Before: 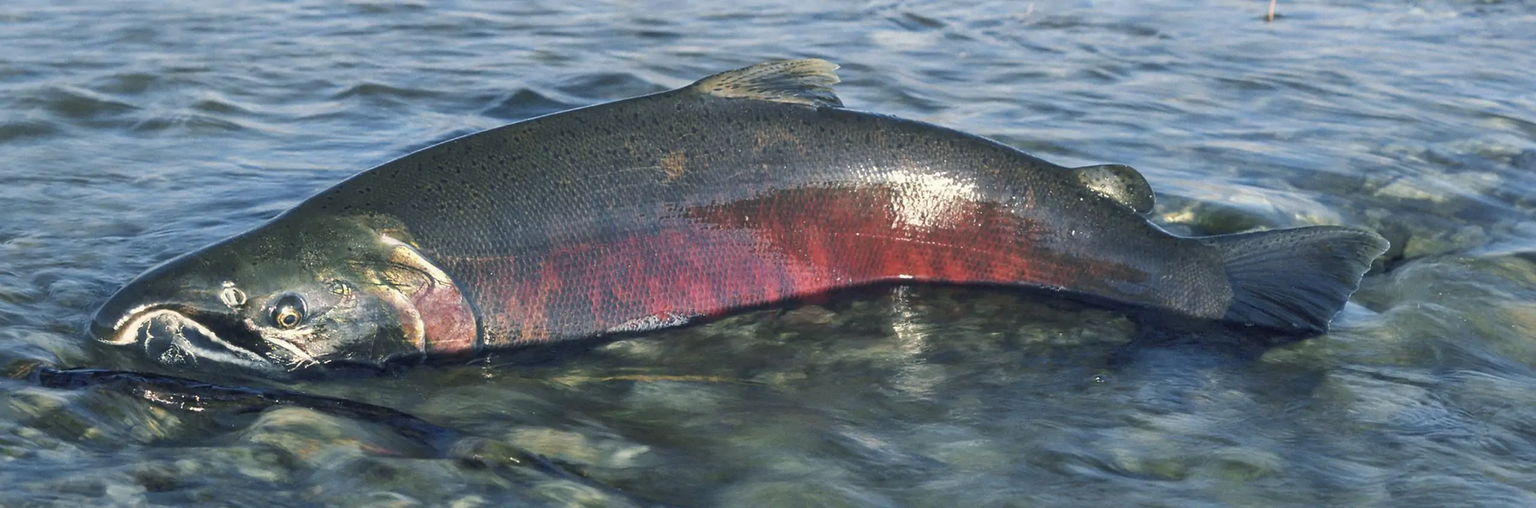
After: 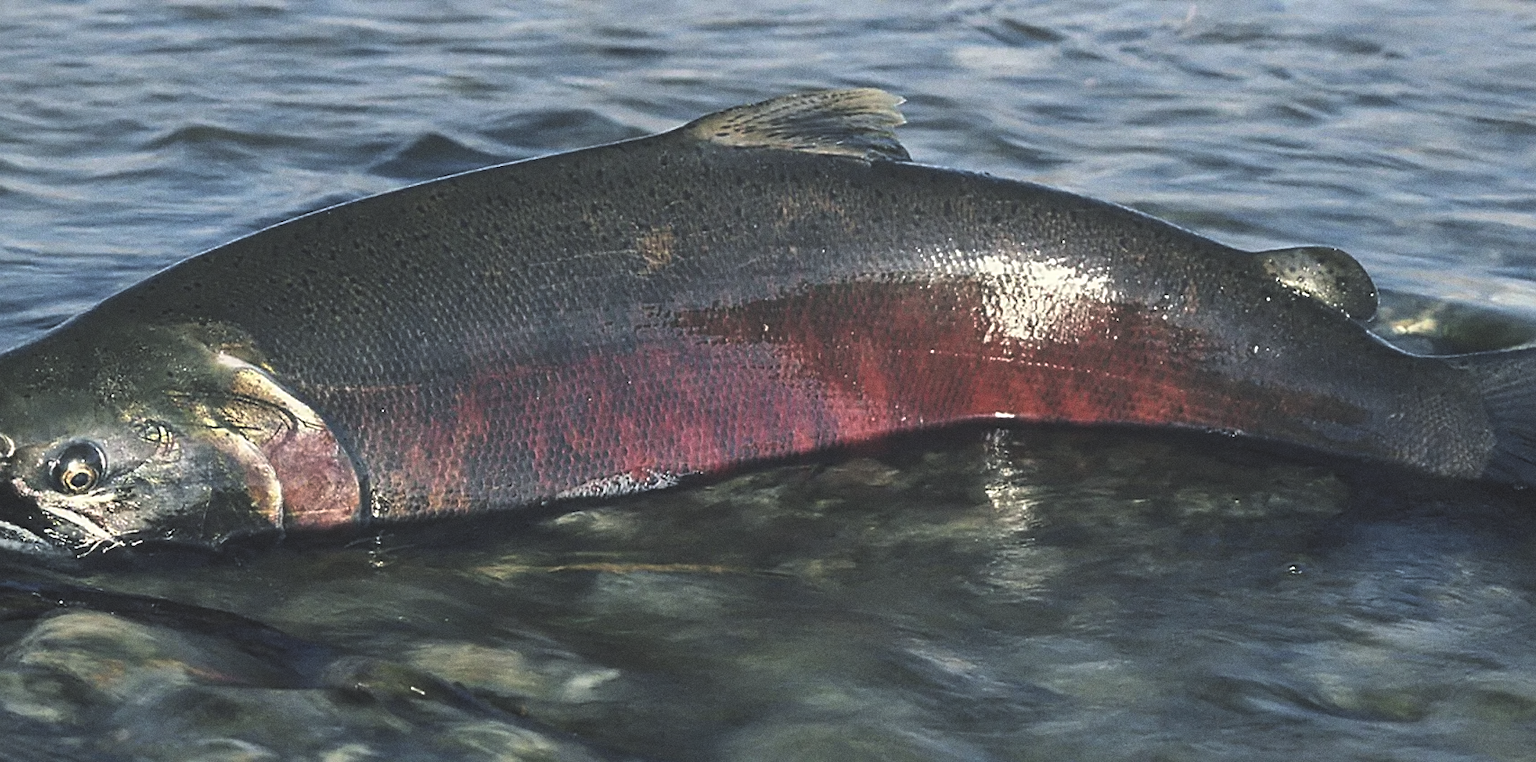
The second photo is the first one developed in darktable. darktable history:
exposure: black level correction -0.041, exposure 0.064 EV, compensate highlight preservation false
grain: coarseness 0.09 ISO
local contrast: mode bilateral grid, contrast 100, coarseness 100, detail 91%, midtone range 0.2
vignetting: fall-off start 85%, fall-off radius 80%, brightness -0.182, saturation -0.3, width/height ratio 1.219, dithering 8-bit output, unbound false
tone curve: curves: ch0 [(0, 0) (0.153, 0.06) (1, 1)], color space Lab, linked channels, preserve colors none
crop: left 15.419%, right 17.914%
sharpen: on, module defaults
color balance: output saturation 98.5%
